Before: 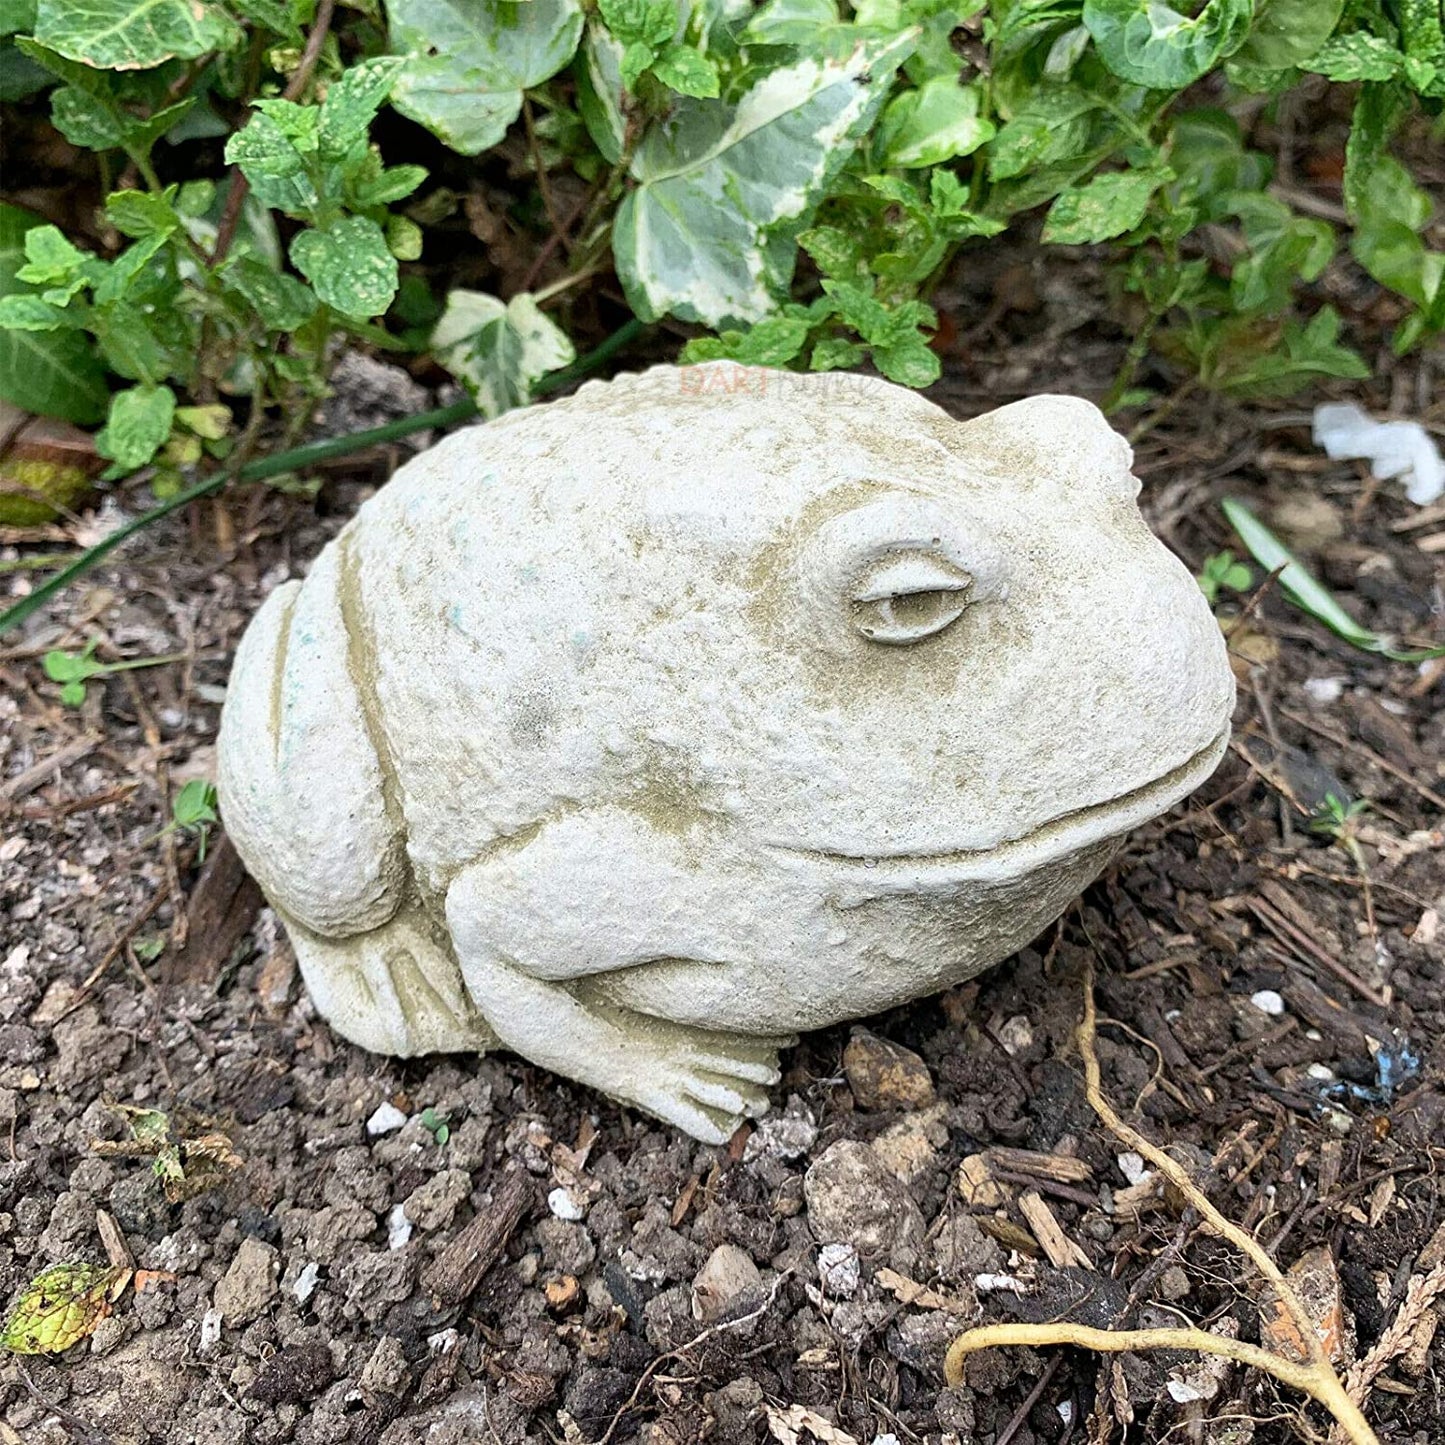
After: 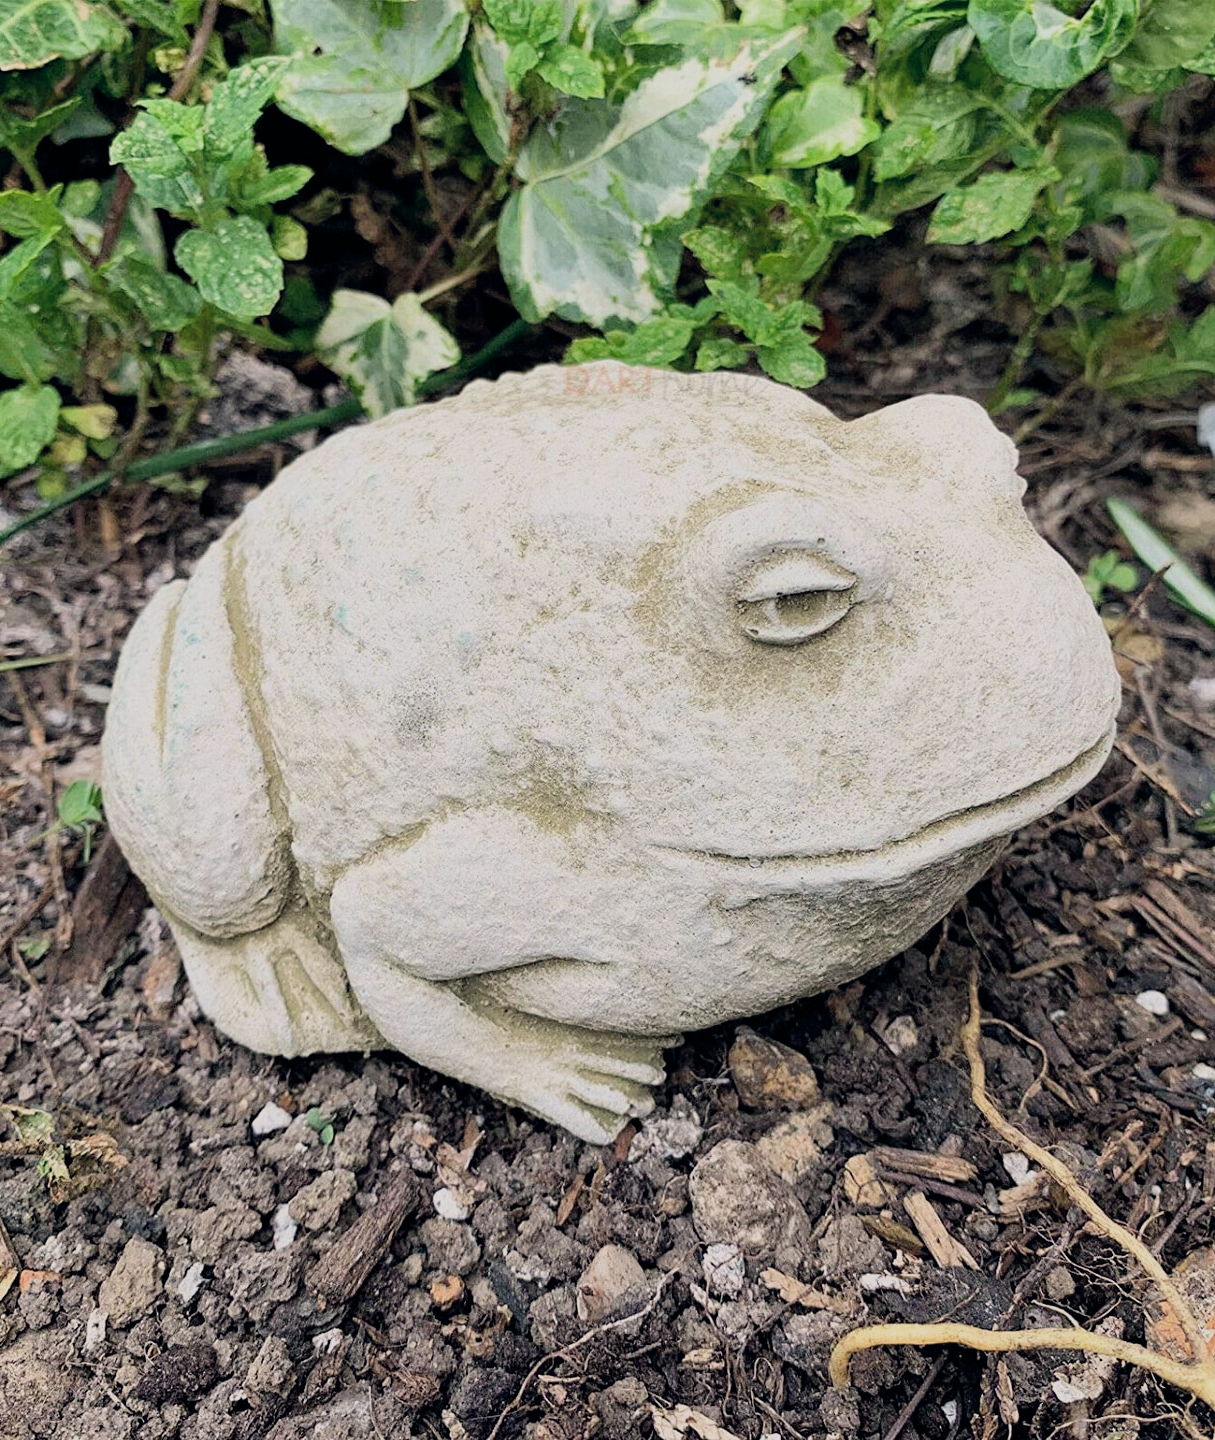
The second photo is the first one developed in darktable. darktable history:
crop: left 8.026%, right 7.374%
filmic rgb: hardness 4.17
color balance rgb: shadows lift › hue 87.51°, highlights gain › chroma 1.62%, highlights gain › hue 55.1°, global offset › chroma 0.1%, global offset › hue 253.66°, linear chroma grading › global chroma 0.5%
